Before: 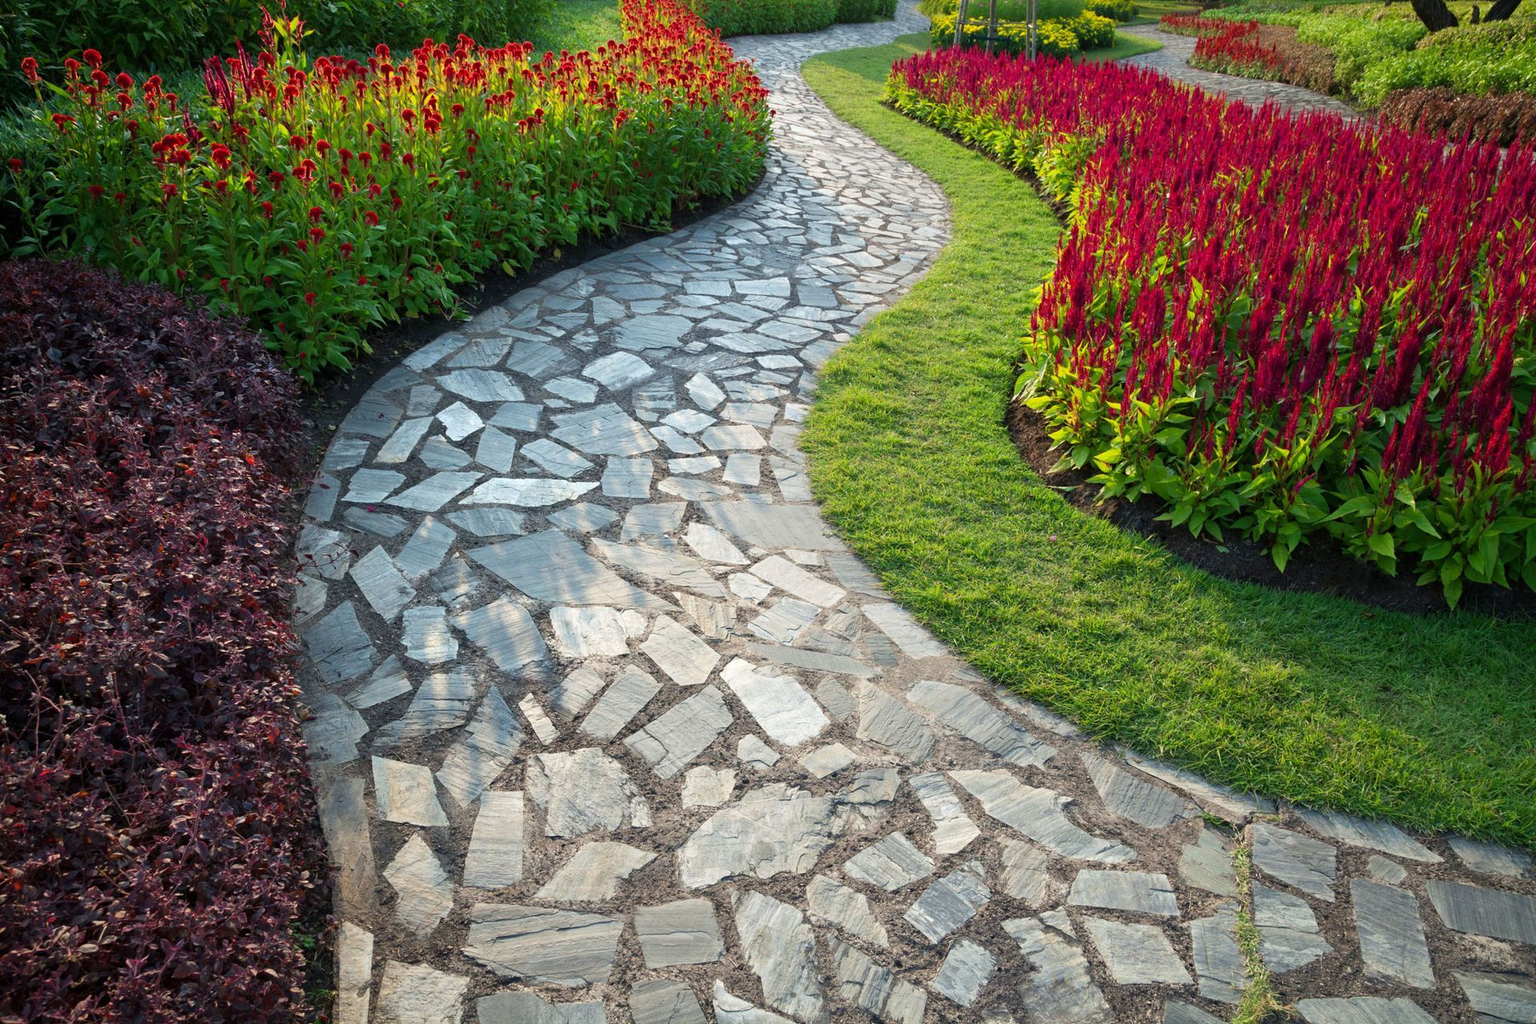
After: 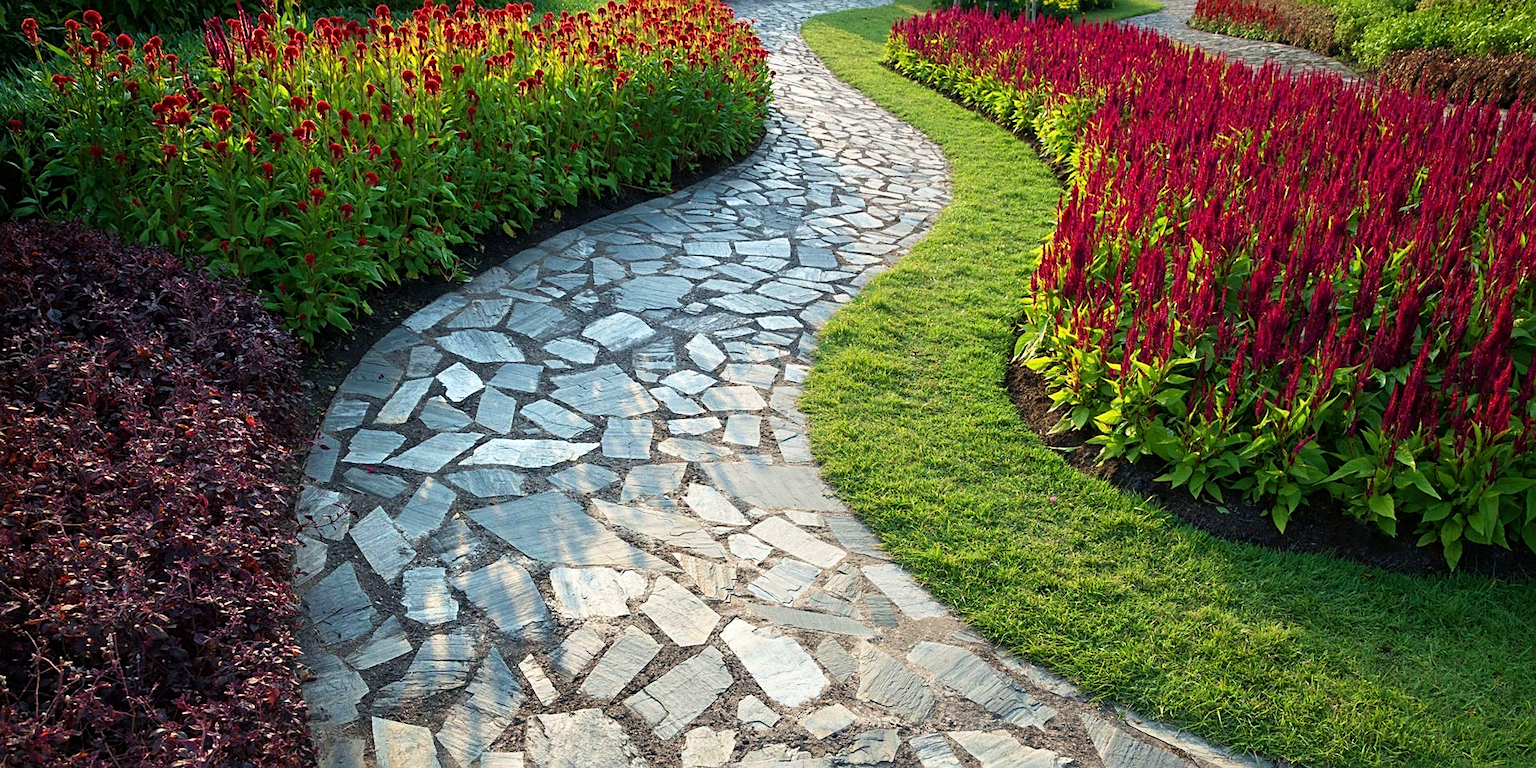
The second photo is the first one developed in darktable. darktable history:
sharpen: on, module defaults
rgb curve: curves: ch0 [(0, 0) (0.078, 0.051) (0.929, 0.956) (1, 1)], compensate middle gray true
crop: top 3.857%, bottom 21.132%
velvia: on, module defaults
